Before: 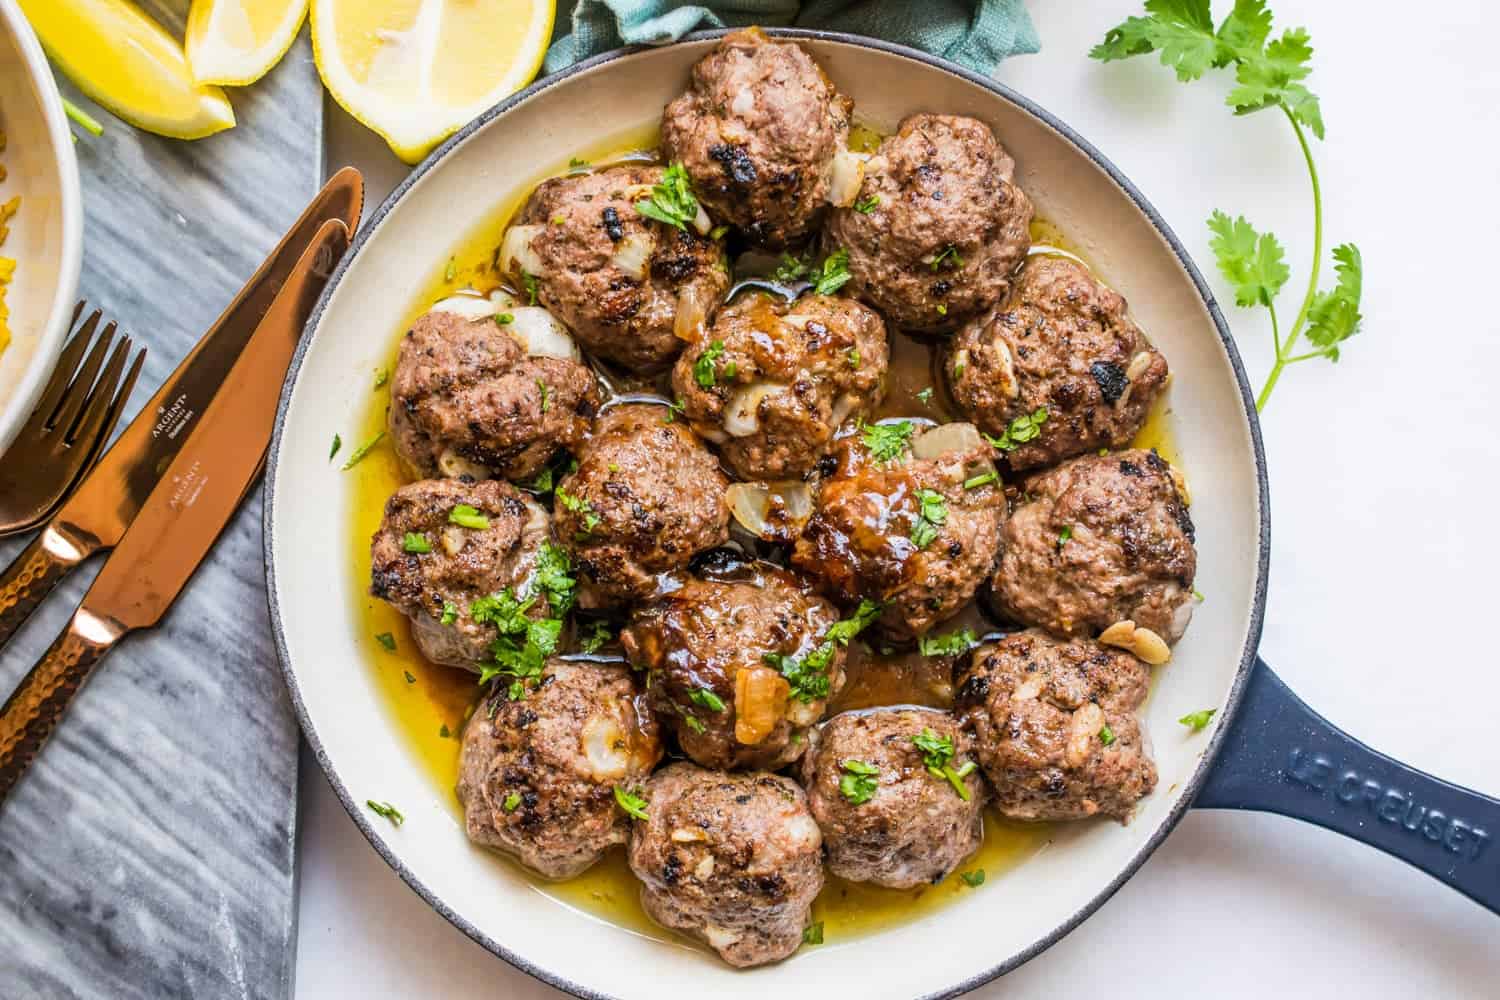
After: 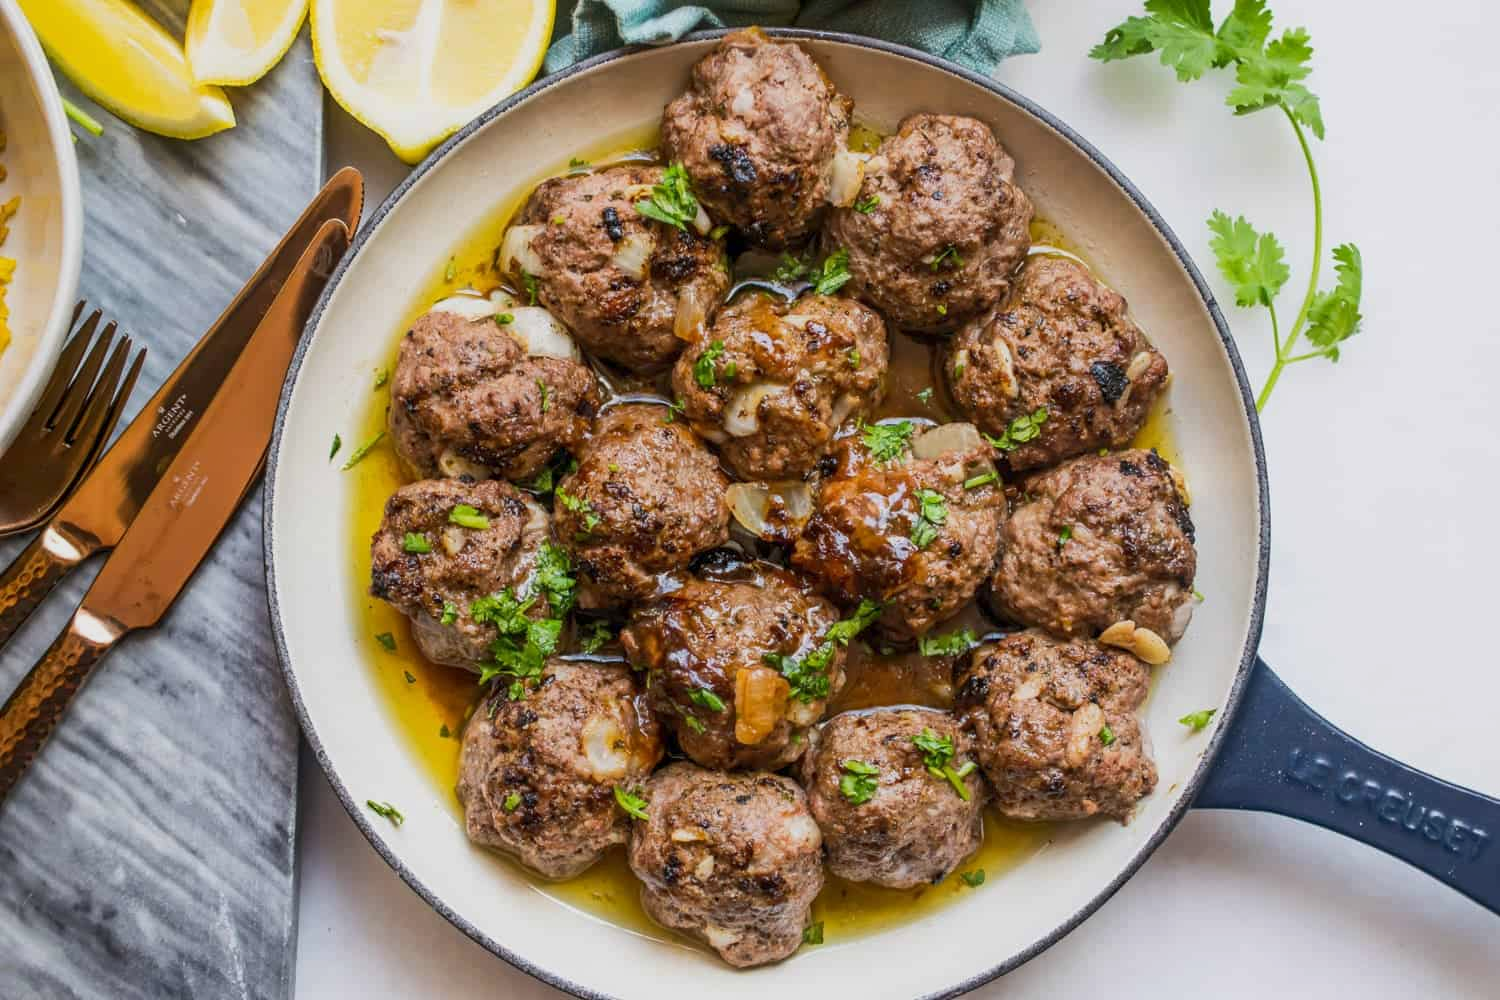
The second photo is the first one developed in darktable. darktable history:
tone equalizer: -8 EV 0.266 EV, -7 EV 0.431 EV, -6 EV 0.425 EV, -5 EV 0.244 EV, -3 EV -0.247 EV, -2 EV -0.428 EV, -1 EV -0.401 EV, +0 EV -0.259 EV
